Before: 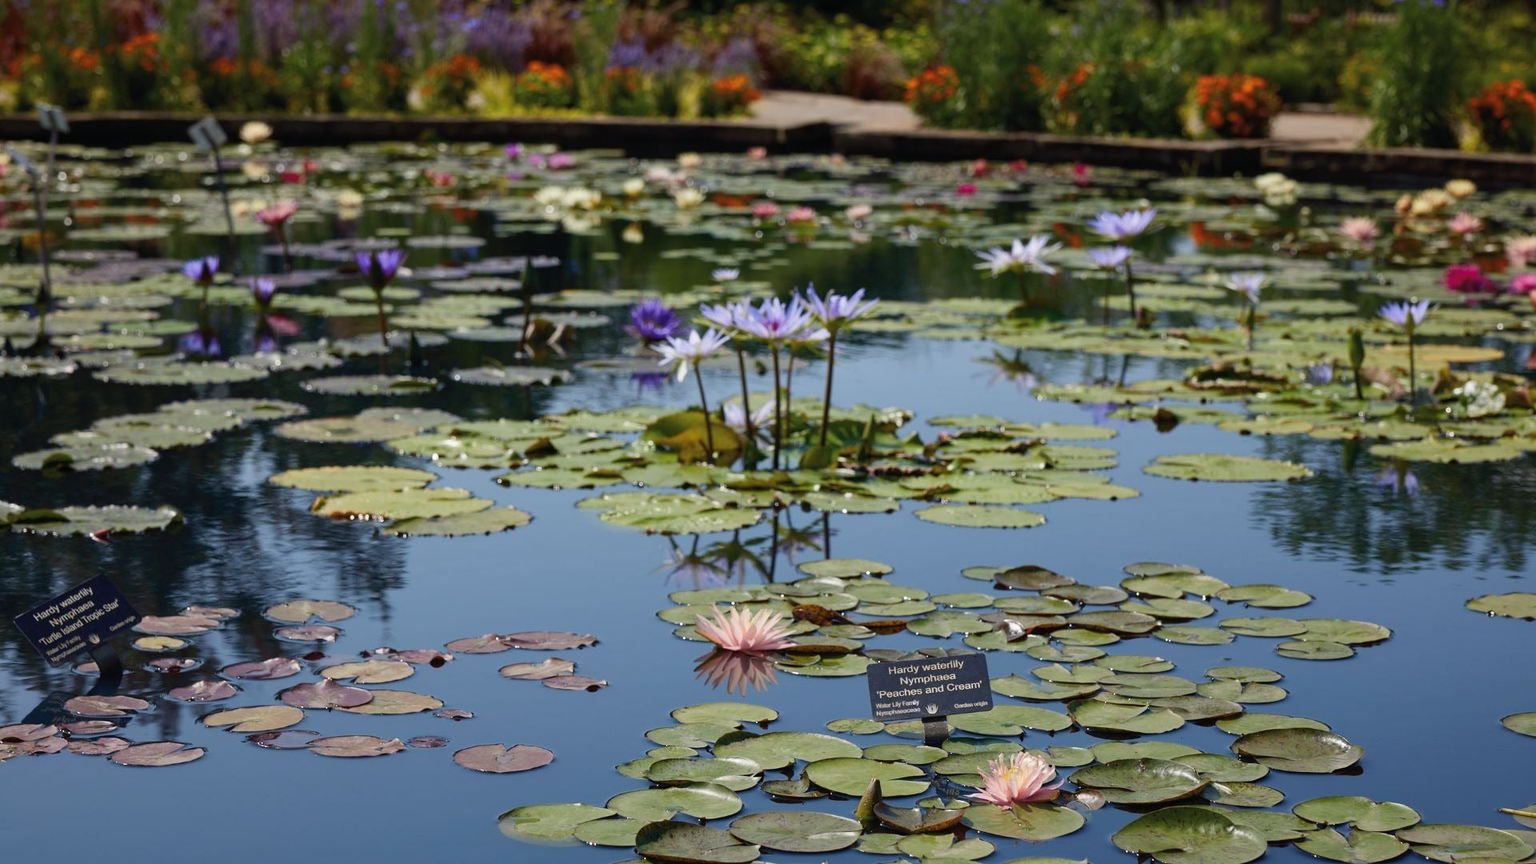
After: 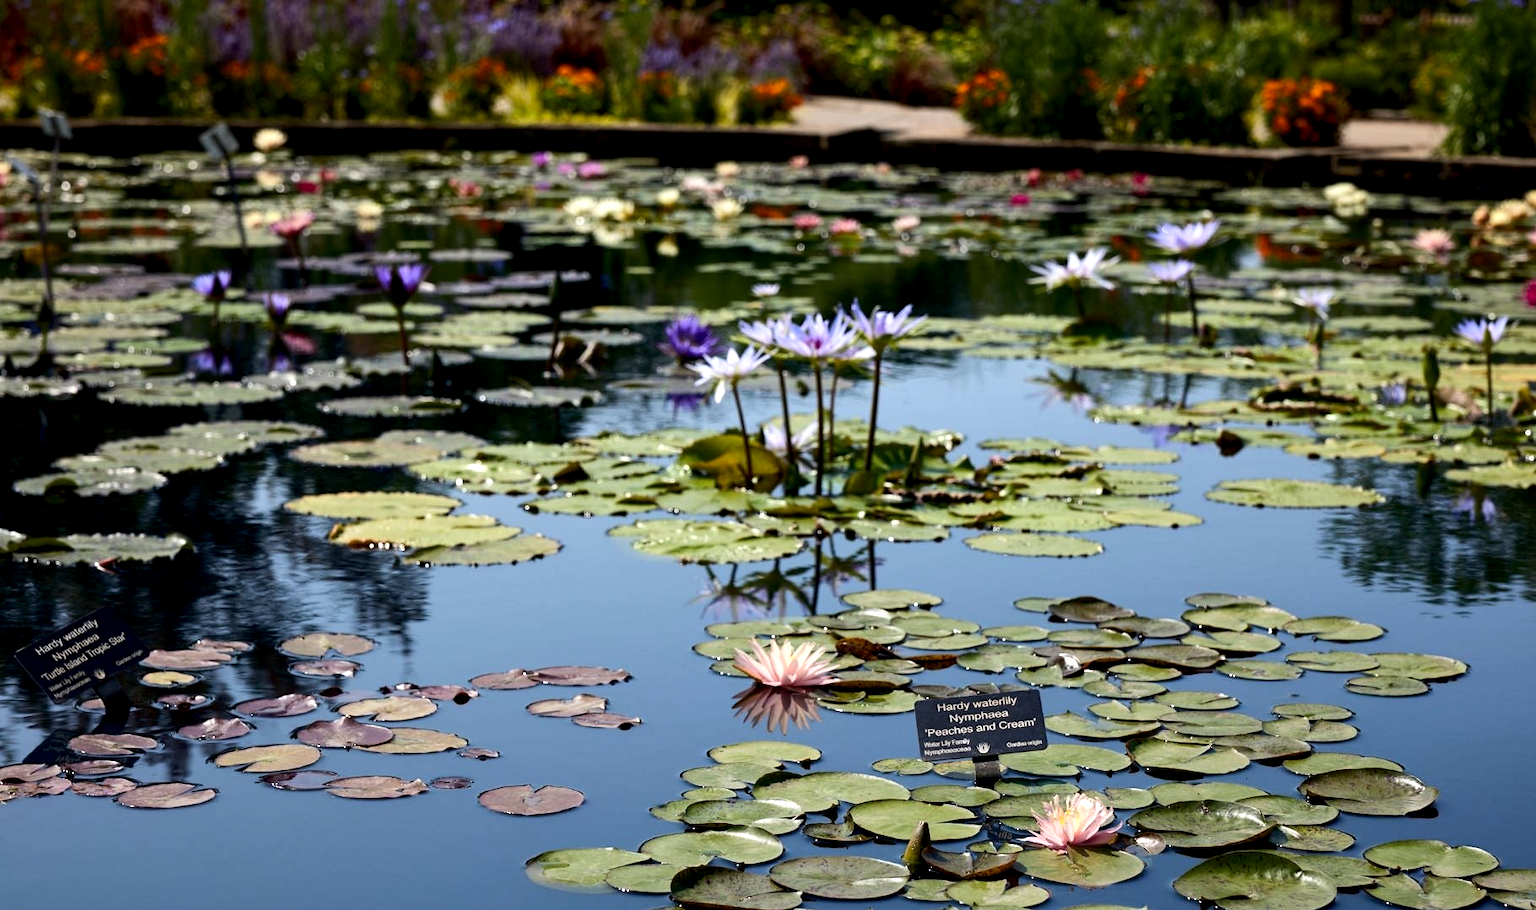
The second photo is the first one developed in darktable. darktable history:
exposure: black level correction 0.01, exposure 0.014 EV, compensate highlight preservation false
crop and rotate: right 5.167%
tone equalizer: -8 EV -0.75 EV, -7 EV -0.7 EV, -6 EV -0.6 EV, -5 EV -0.4 EV, -3 EV 0.4 EV, -2 EV 0.6 EV, -1 EV 0.7 EV, +0 EV 0.75 EV, edges refinement/feathering 500, mask exposure compensation -1.57 EV, preserve details no
